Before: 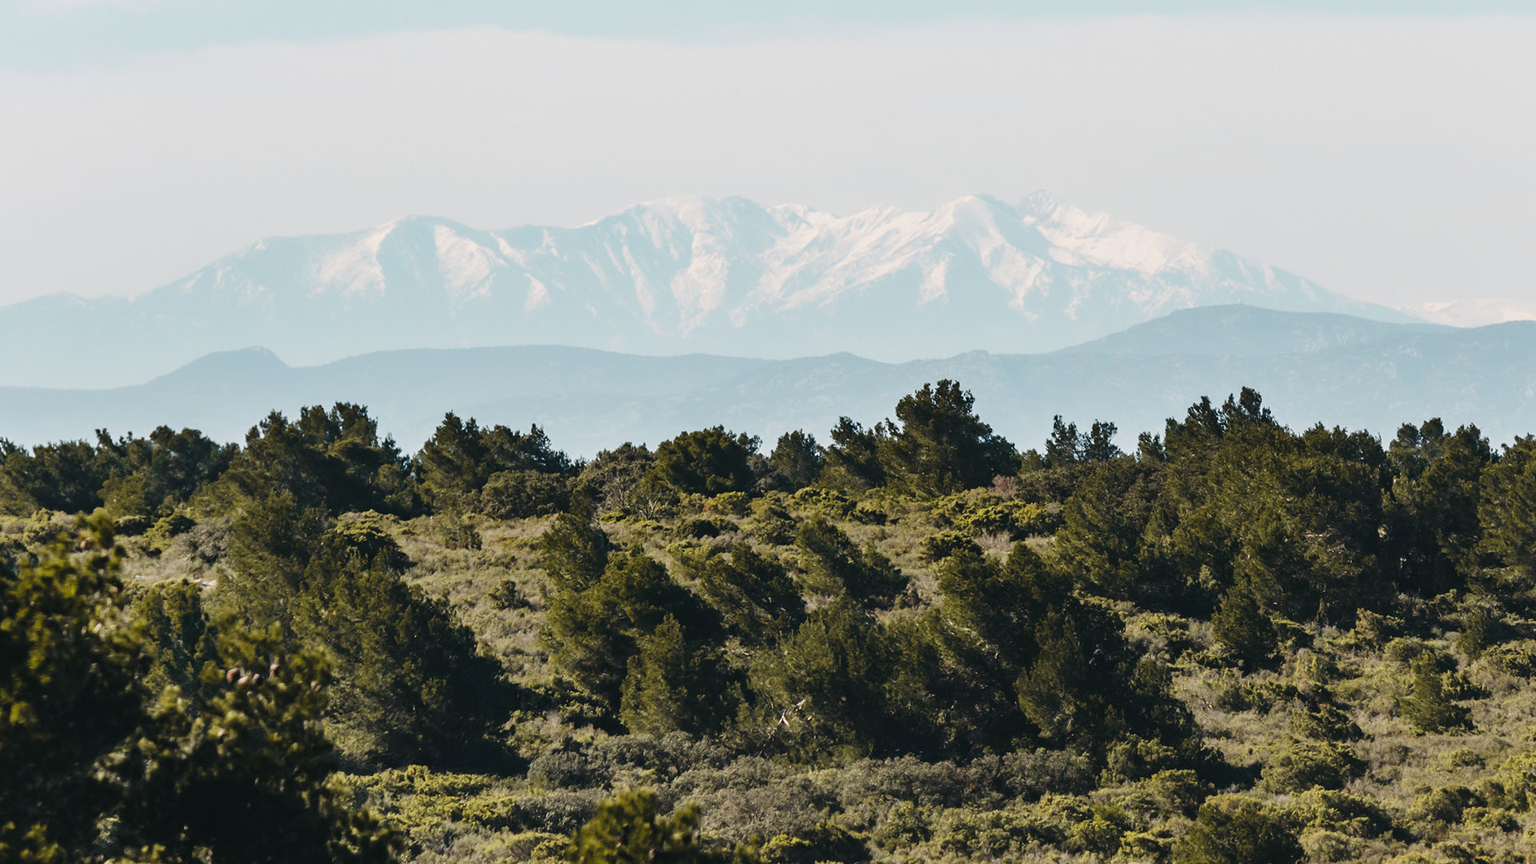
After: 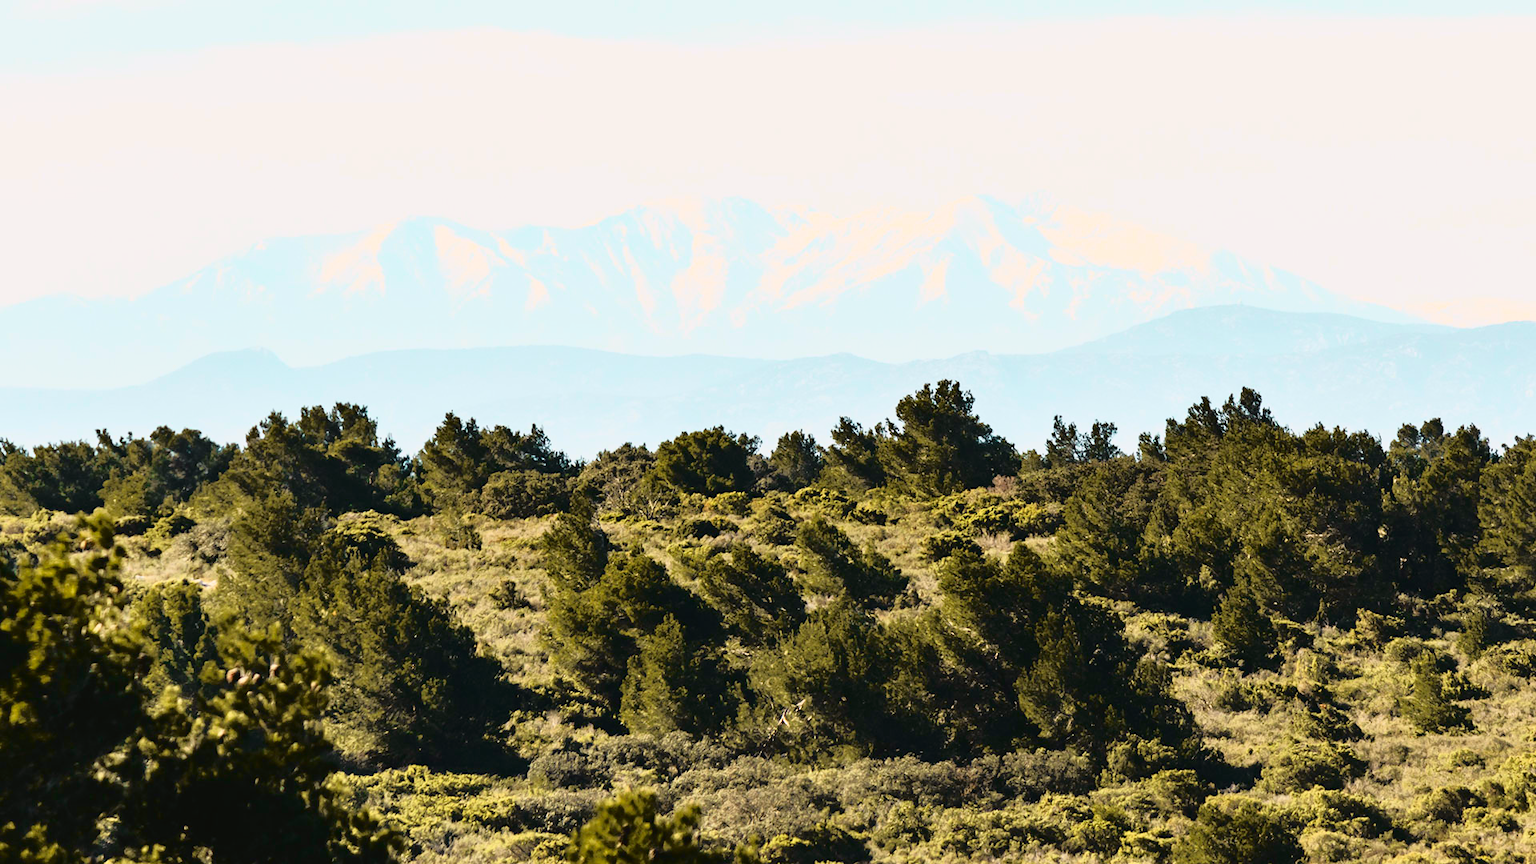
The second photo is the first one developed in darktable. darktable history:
tone curve: curves: ch0 [(0, 0.015) (0.091, 0.055) (0.184, 0.159) (0.304, 0.382) (0.492, 0.579) (0.628, 0.755) (0.832, 0.932) (0.984, 0.963)]; ch1 [(0, 0) (0.34, 0.235) (0.493, 0.5) (0.554, 0.56) (0.764, 0.815) (1, 1)]; ch2 [(0, 0) (0.44, 0.458) (0.476, 0.477) (0.542, 0.586) (0.674, 0.724) (1, 1)], color space Lab, independent channels, preserve colors none
exposure: exposure 0.2 EV, compensate highlight preservation false
